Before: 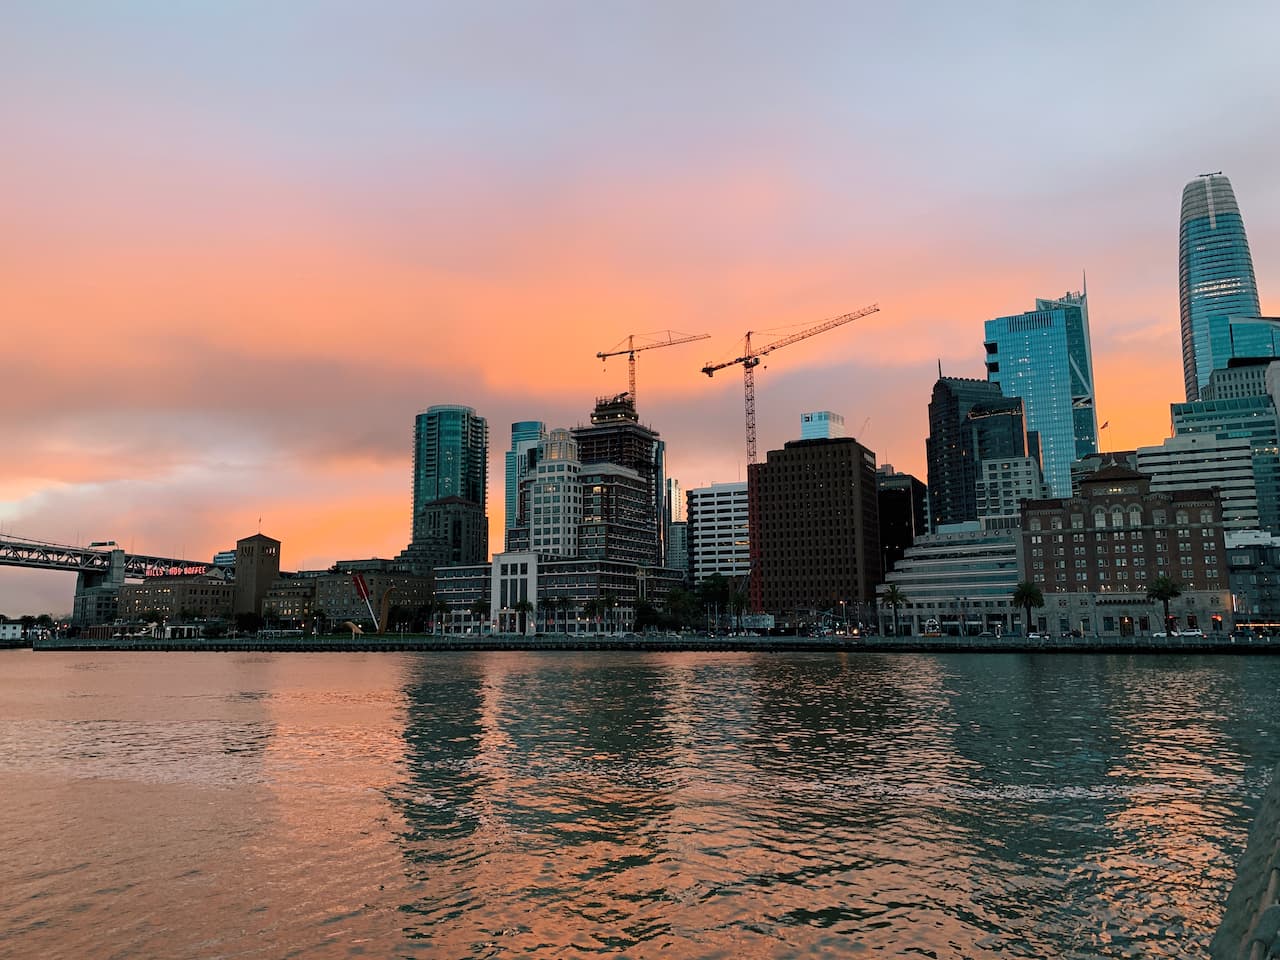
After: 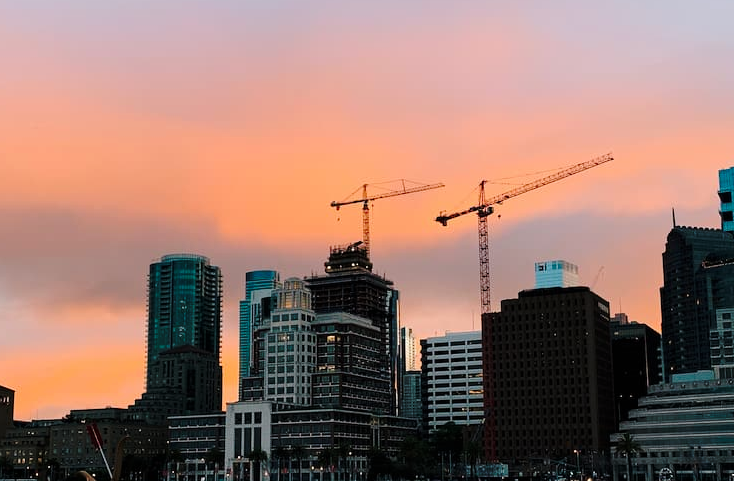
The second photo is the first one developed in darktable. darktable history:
crop: left 20.825%, top 15.773%, right 21.797%, bottom 34.06%
base curve: curves: ch0 [(0, 0) (0.073, 0.04) (0.157, 0.139) (0.492, 0.492) (0.758, 0.758) (1, 1)], preserve colors none
